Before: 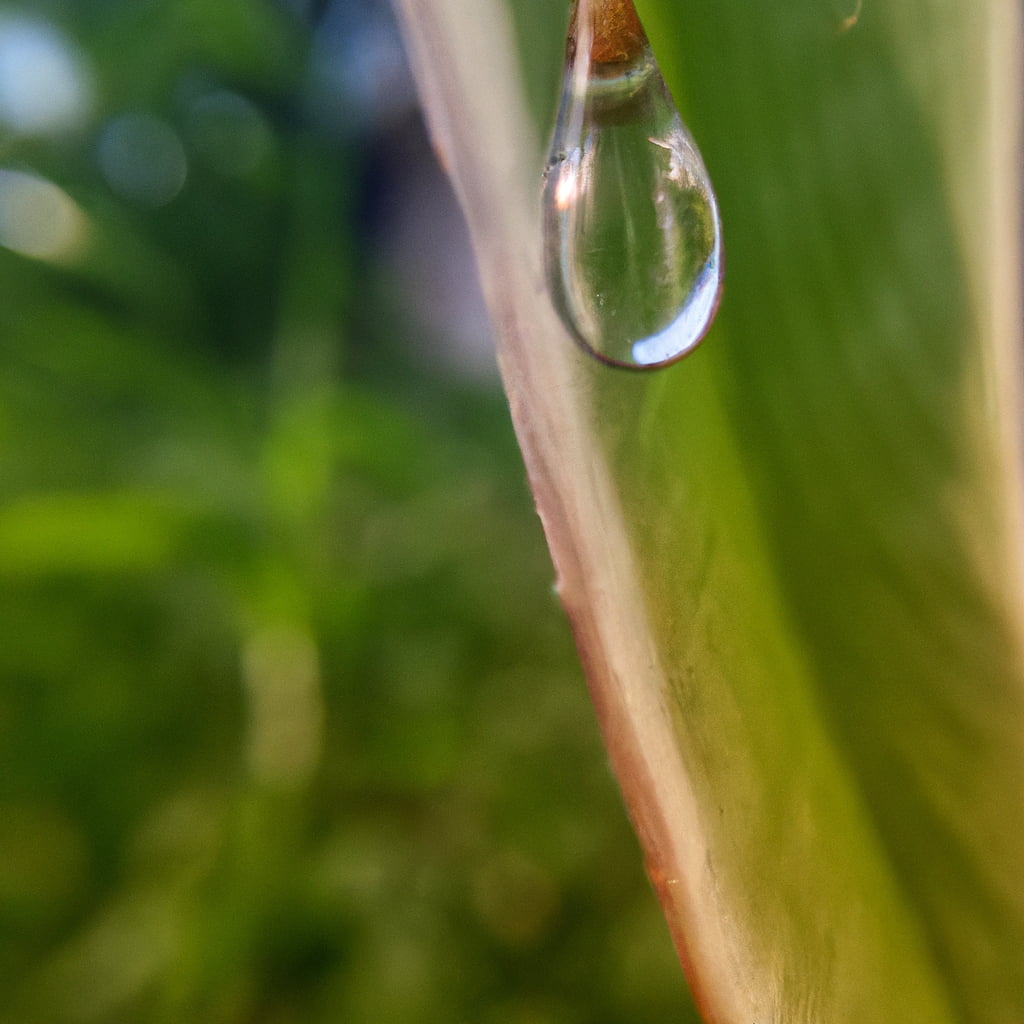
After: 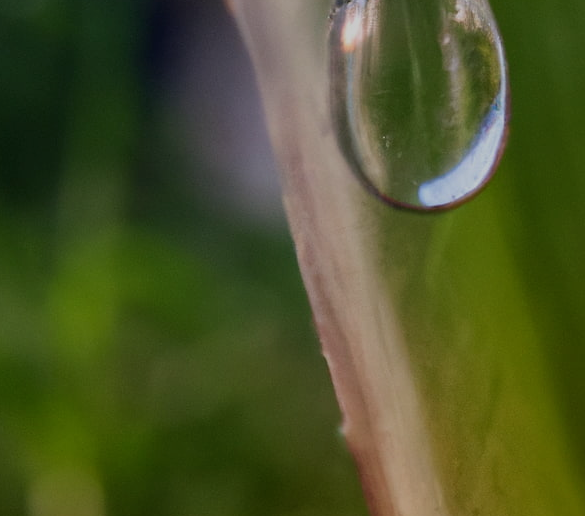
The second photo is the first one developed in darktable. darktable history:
exposure: black level correction 0, exposure -0.766 EV, compensate highlight preservation false
crop: left 20.932%, top 15.471%, right 21.848%, bottom 34.081%
